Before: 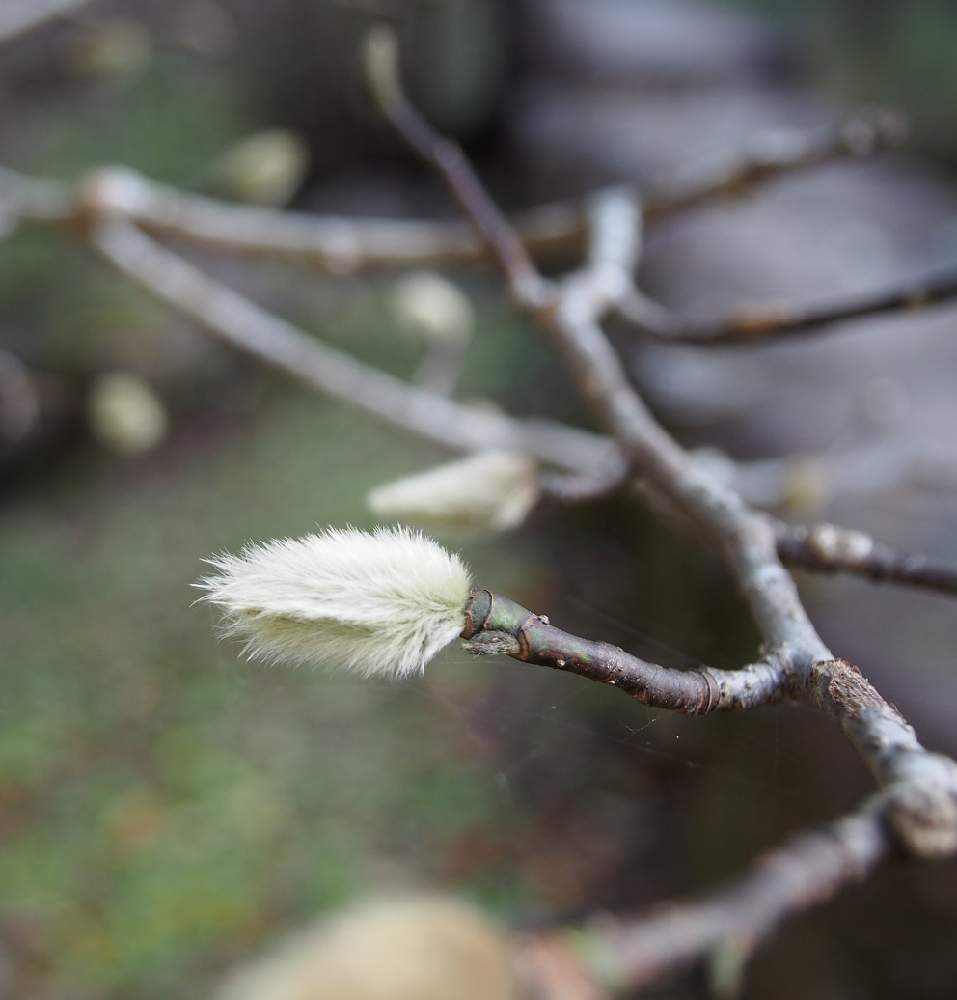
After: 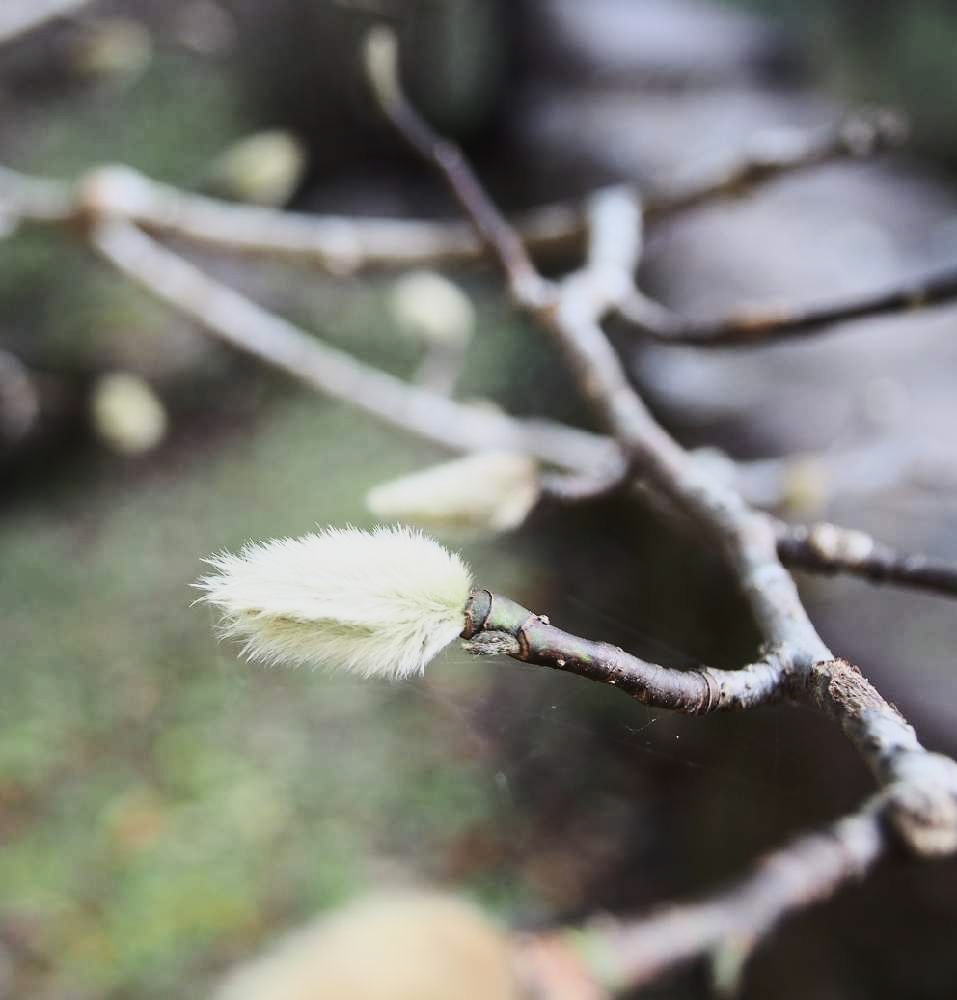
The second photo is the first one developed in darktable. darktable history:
contrast brightness saturation: contrast 0.112, saturation -0.162
tone curve: curves: ch0 [(0, 0.021) (0.104, 0.093) (0.236, 0.234) (0.456, 0.566) (0.647, 0.78) (0.864, 0.9) (1, 0.932)]; ch1 [(0, 0) (0.353, 0.344) (0.43, 0.401) (0.479, 0.476) (0.502, 0.504) (0.544, 0.534) (0.566, 0.566) (0.612, 0.621) (0.657, 0.679) (1, 1)]; ch2 [(0, 0) (0.34, 0.314) (0.434, 0.43) (0.5, 0.498) (0.528, 0.536) (0.56, 0.576) (0.595, 0.638) (0.644, 0.729) (1, 1)], color space Lab, linked channels, preserve colors none
